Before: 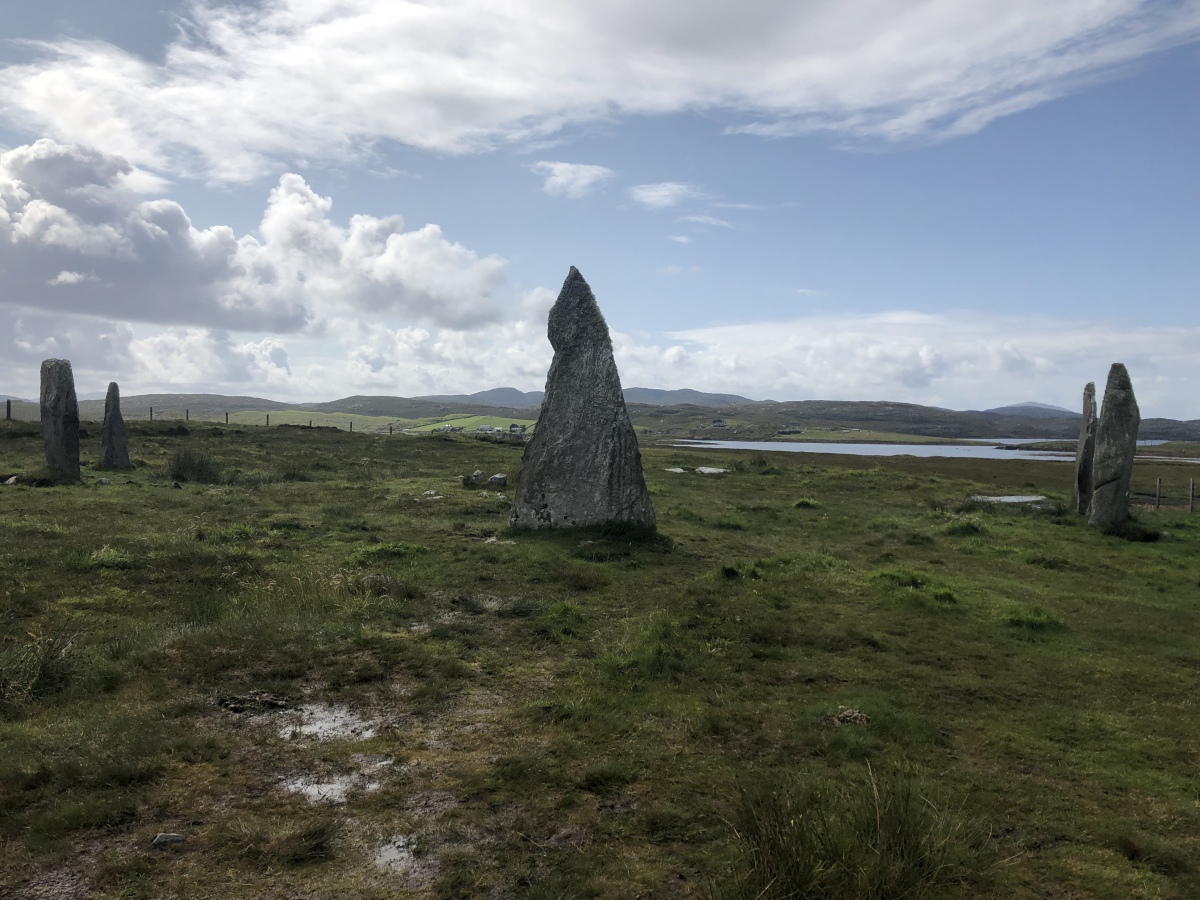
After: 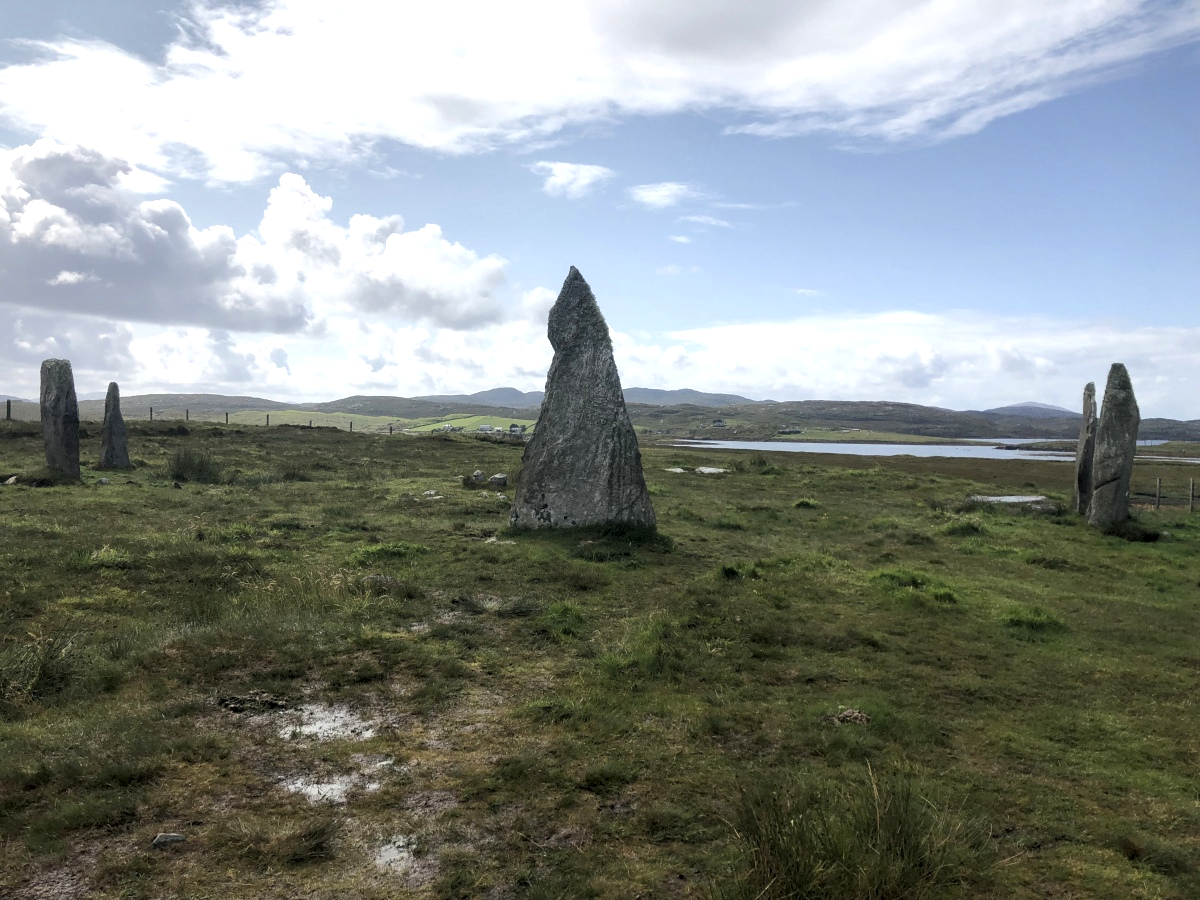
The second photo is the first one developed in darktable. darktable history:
local contrast: highlights 100%, shadows 100%, detail 120%, midtone range 0.2
exposure: black level correction 0, exposure 0.5 EV, compensate exposure bias true, compensate highlight preservation false
